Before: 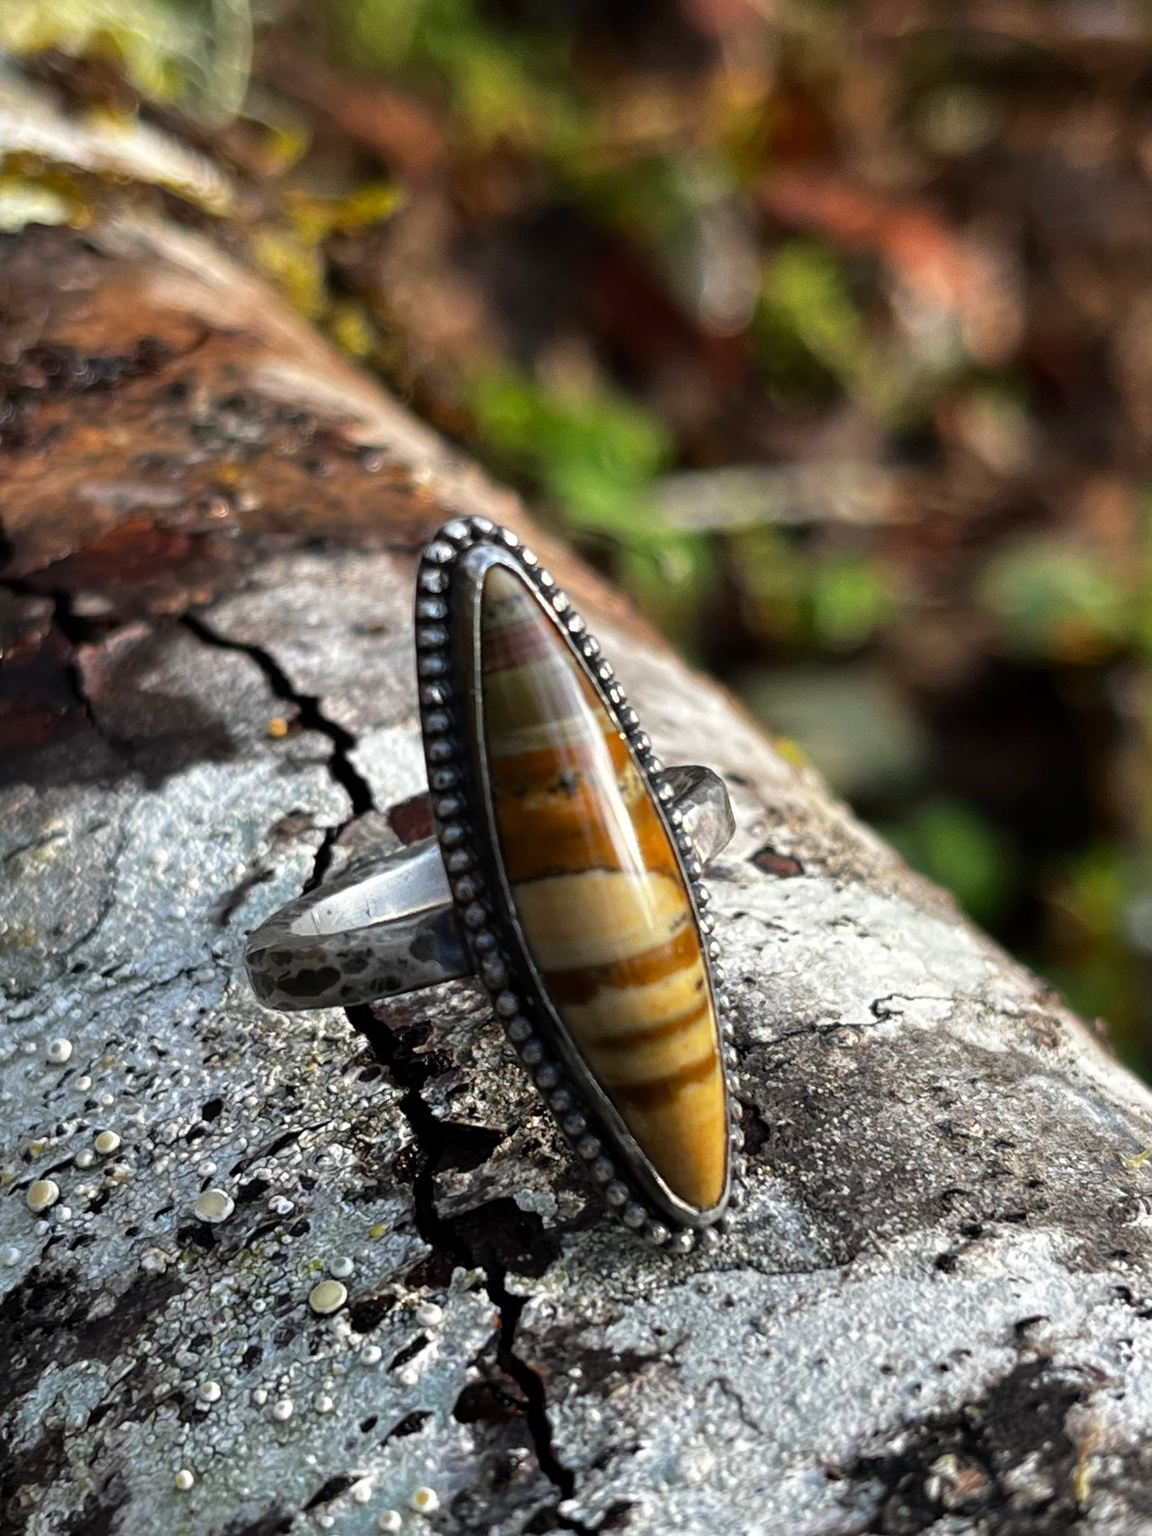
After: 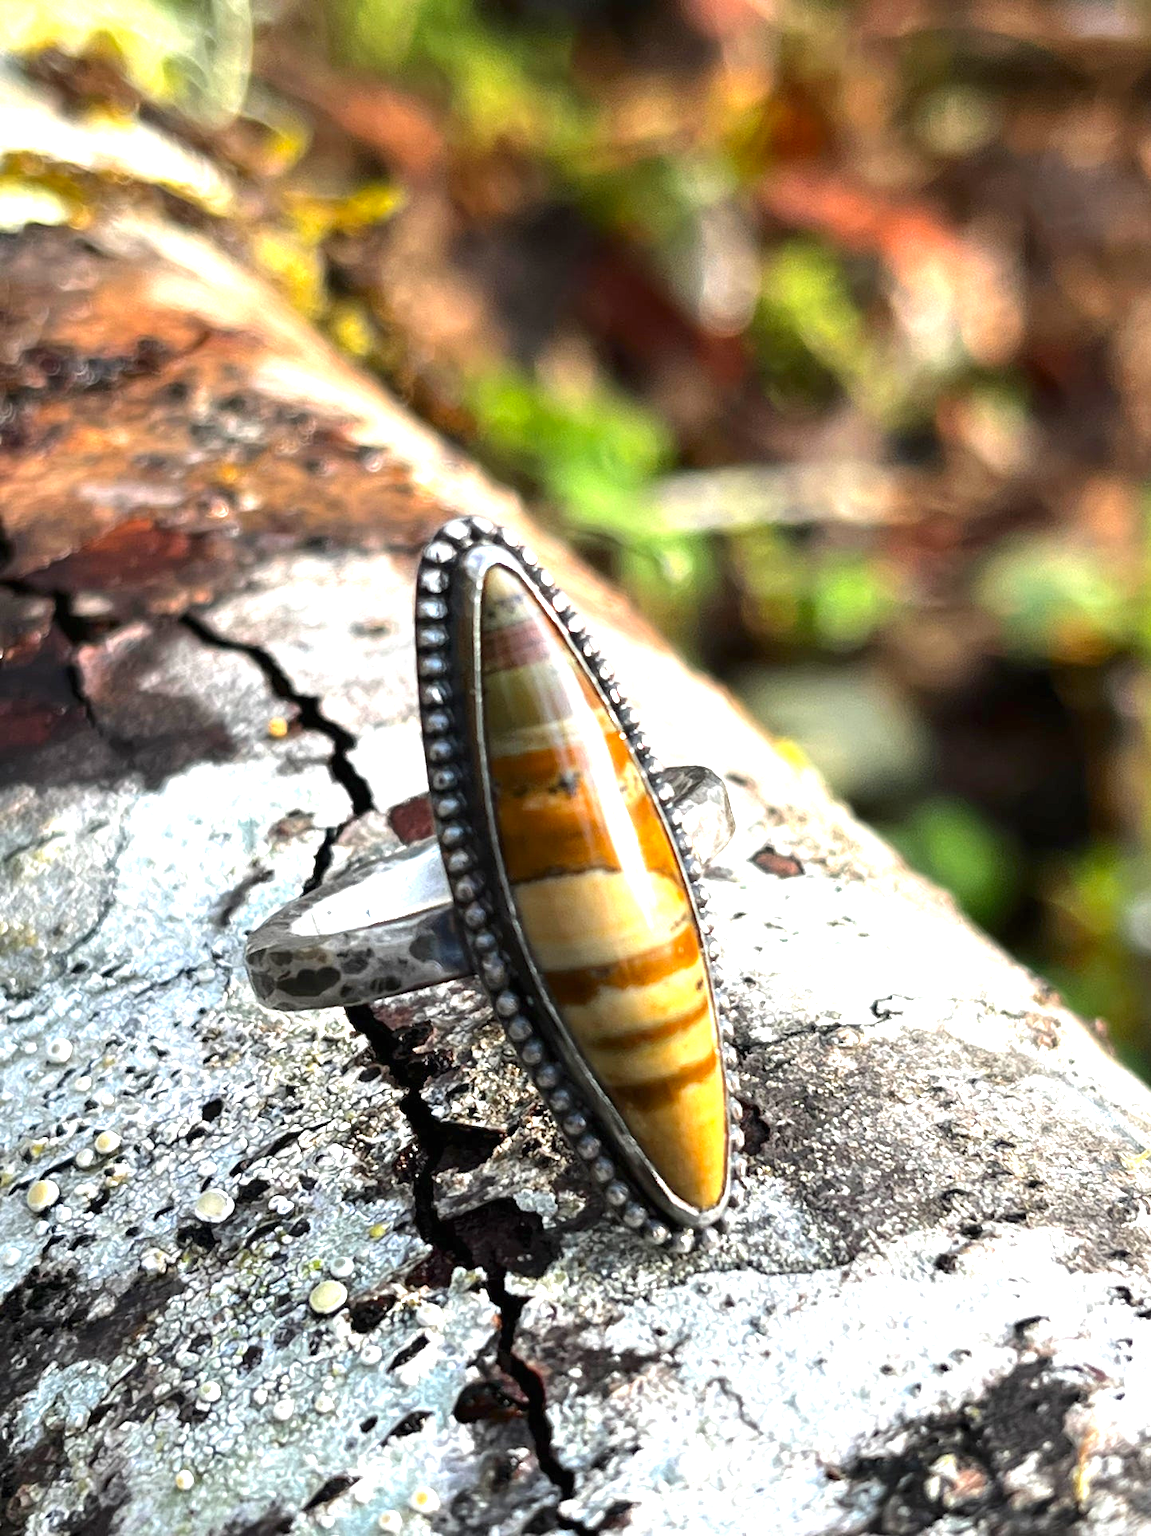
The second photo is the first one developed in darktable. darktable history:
exposure: black level correction 0, exposure 1.38 EV, compensate highlight preservation false
color zones: curves: ch1 [(0, 0.523) (0.143, 0.545) (0.286, 0.52) (0.429, 0.506) (0.571, 0.503) (0.714, 0.503) (0.857, 0.508) (1, 0.523)]
